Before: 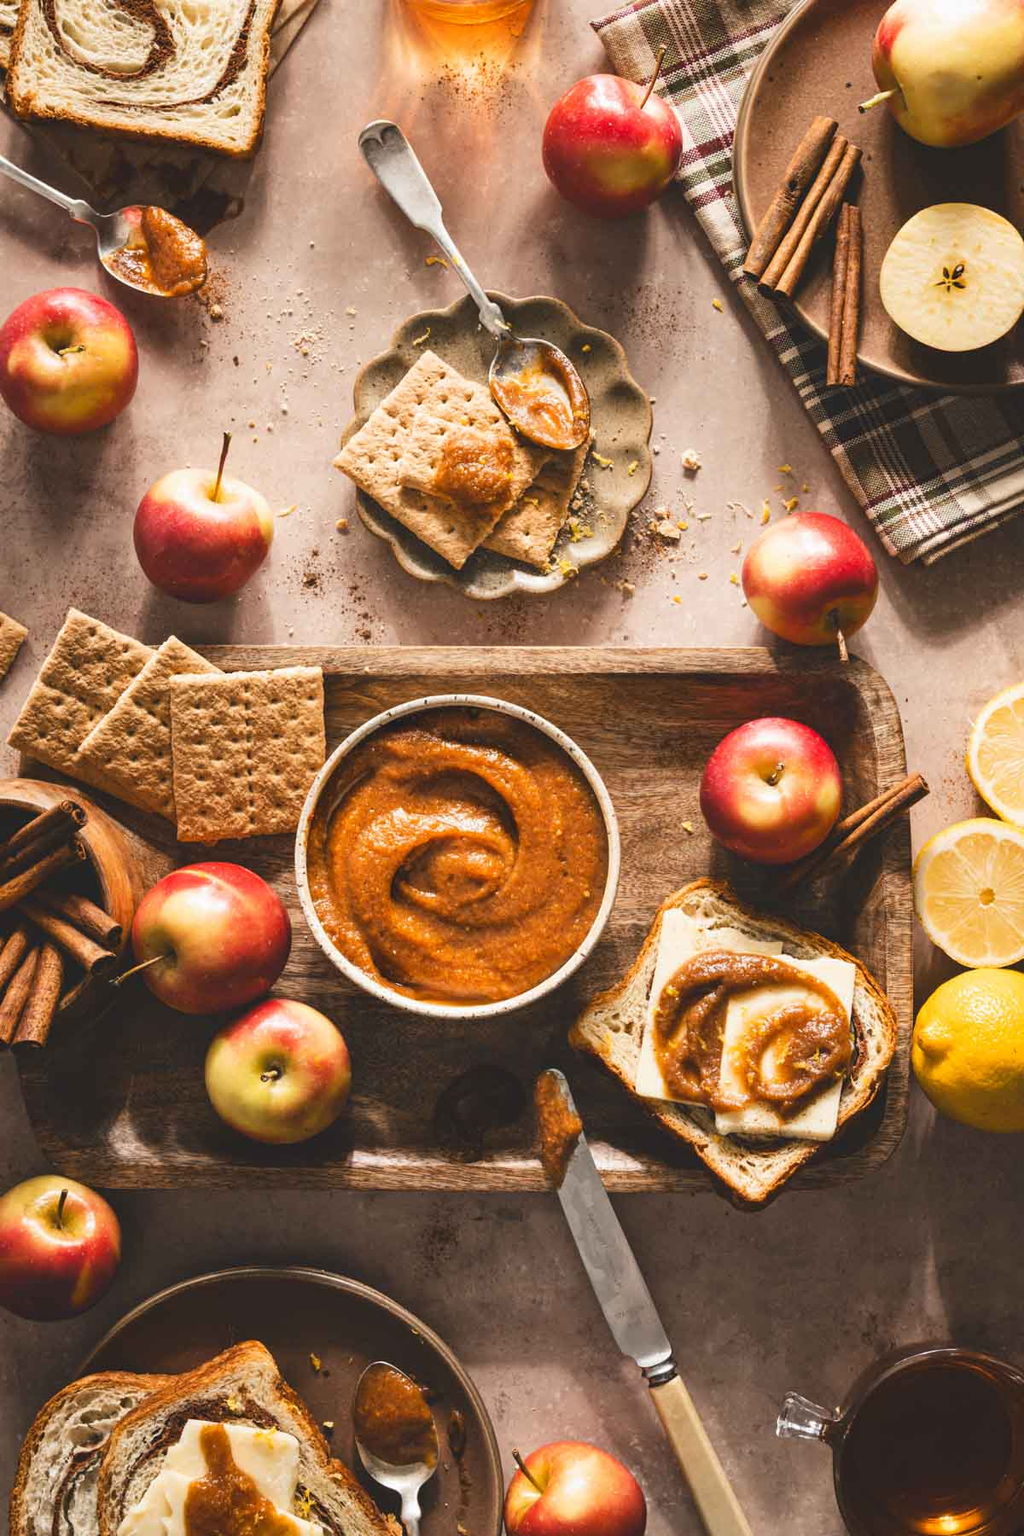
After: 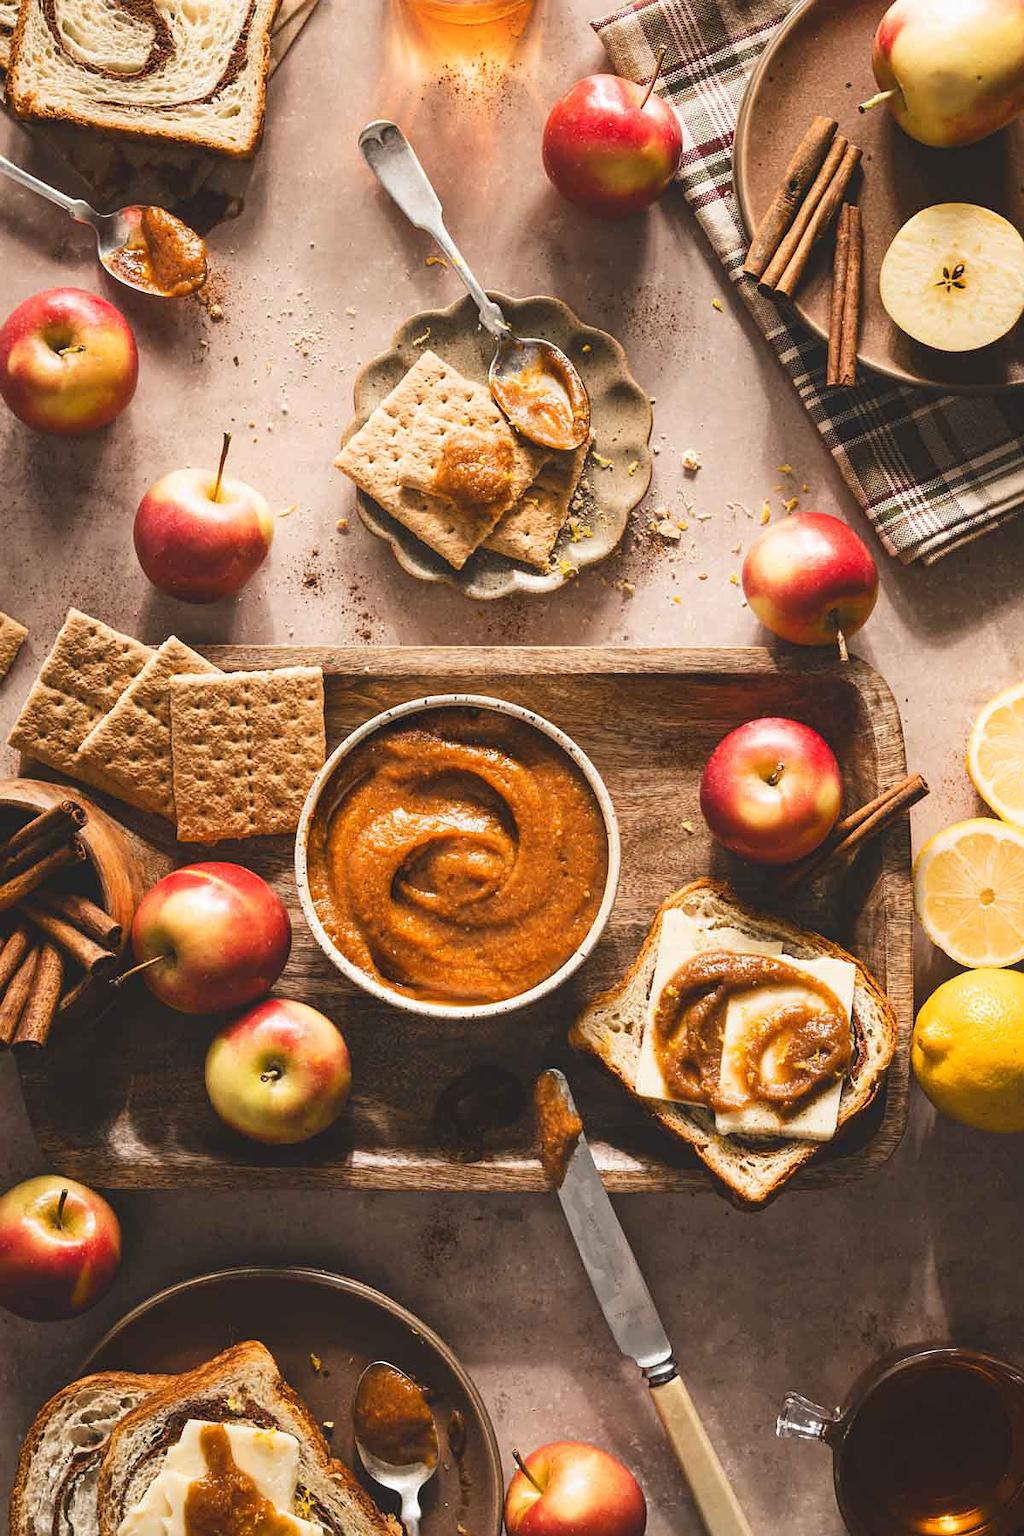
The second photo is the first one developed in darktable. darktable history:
shadows and highlights: shadows -24.28, highlights 49.77, soften with gaussian
sharpen: radius 1
